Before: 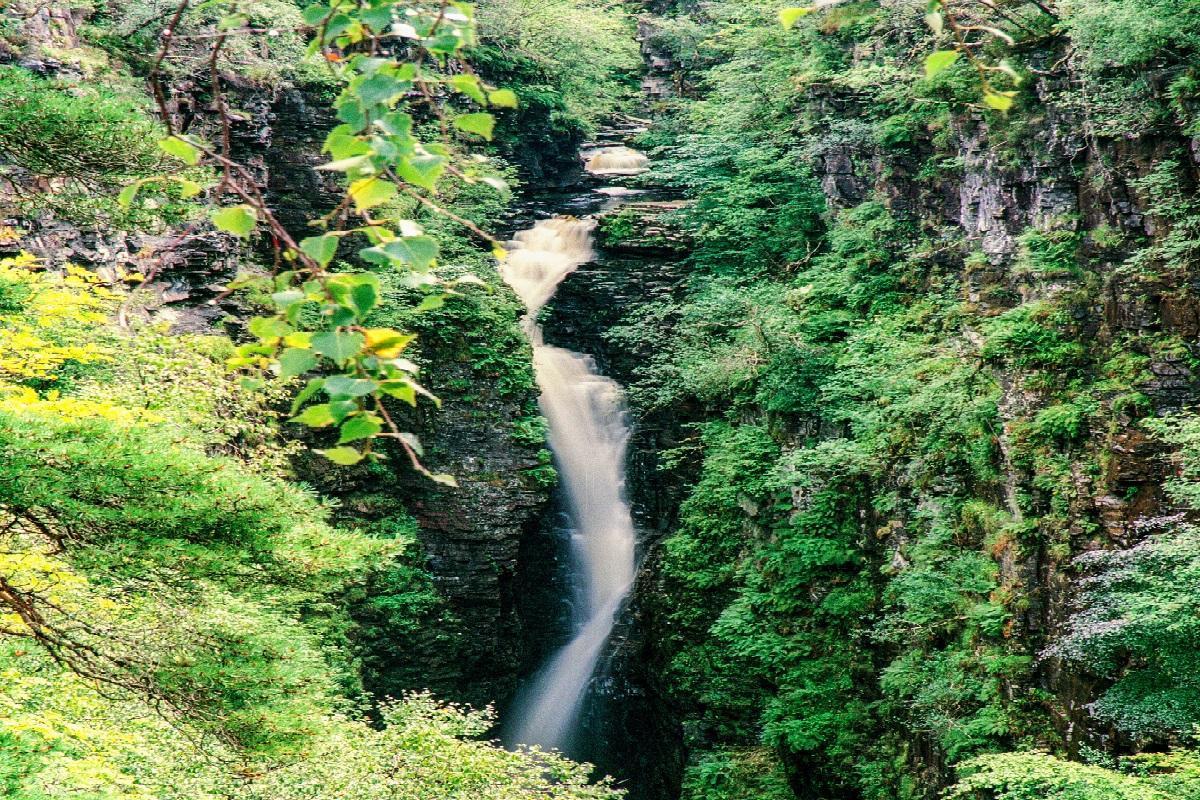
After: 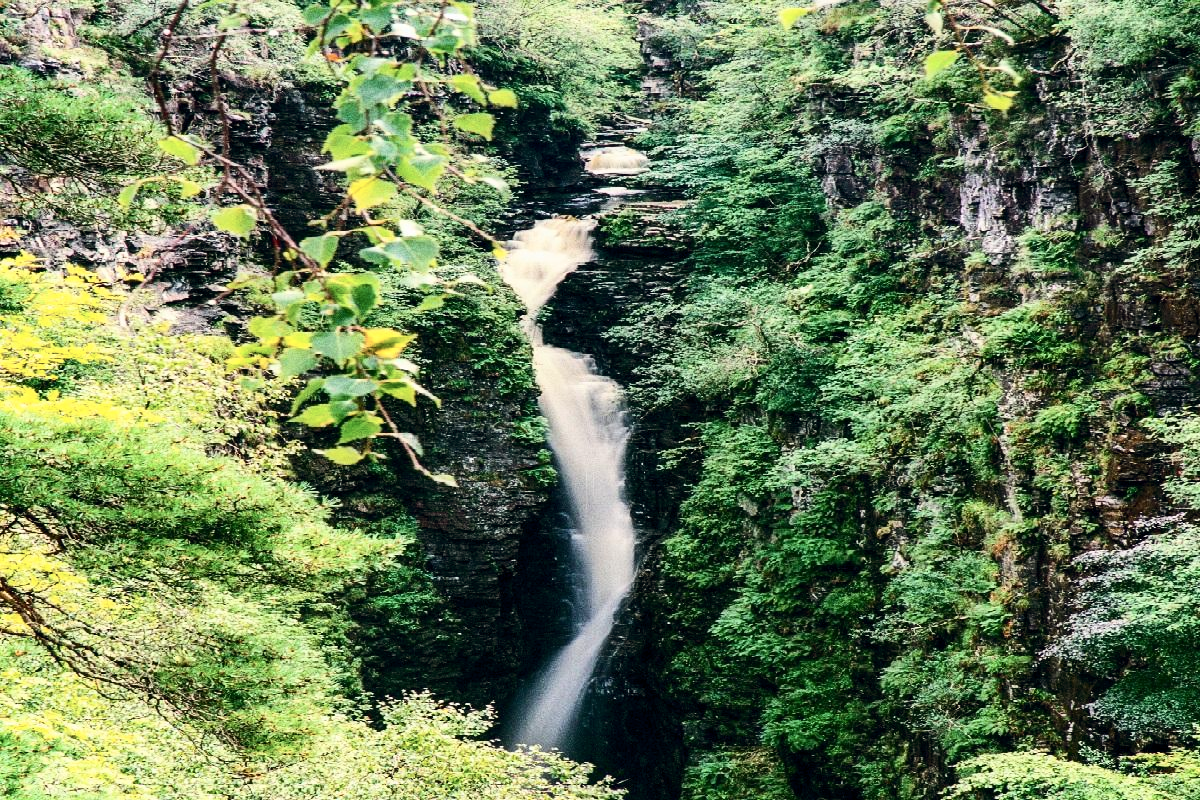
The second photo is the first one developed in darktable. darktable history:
contrast brightness saturation: contrast 0.252, saturation -0.305
color balance rgb: power › chroma 0.282%, power › hue 23.59°, global offset › chroma 0.059%, global offset › hue 253.4°, perceptual saturation grading › global saturation 29.793%
